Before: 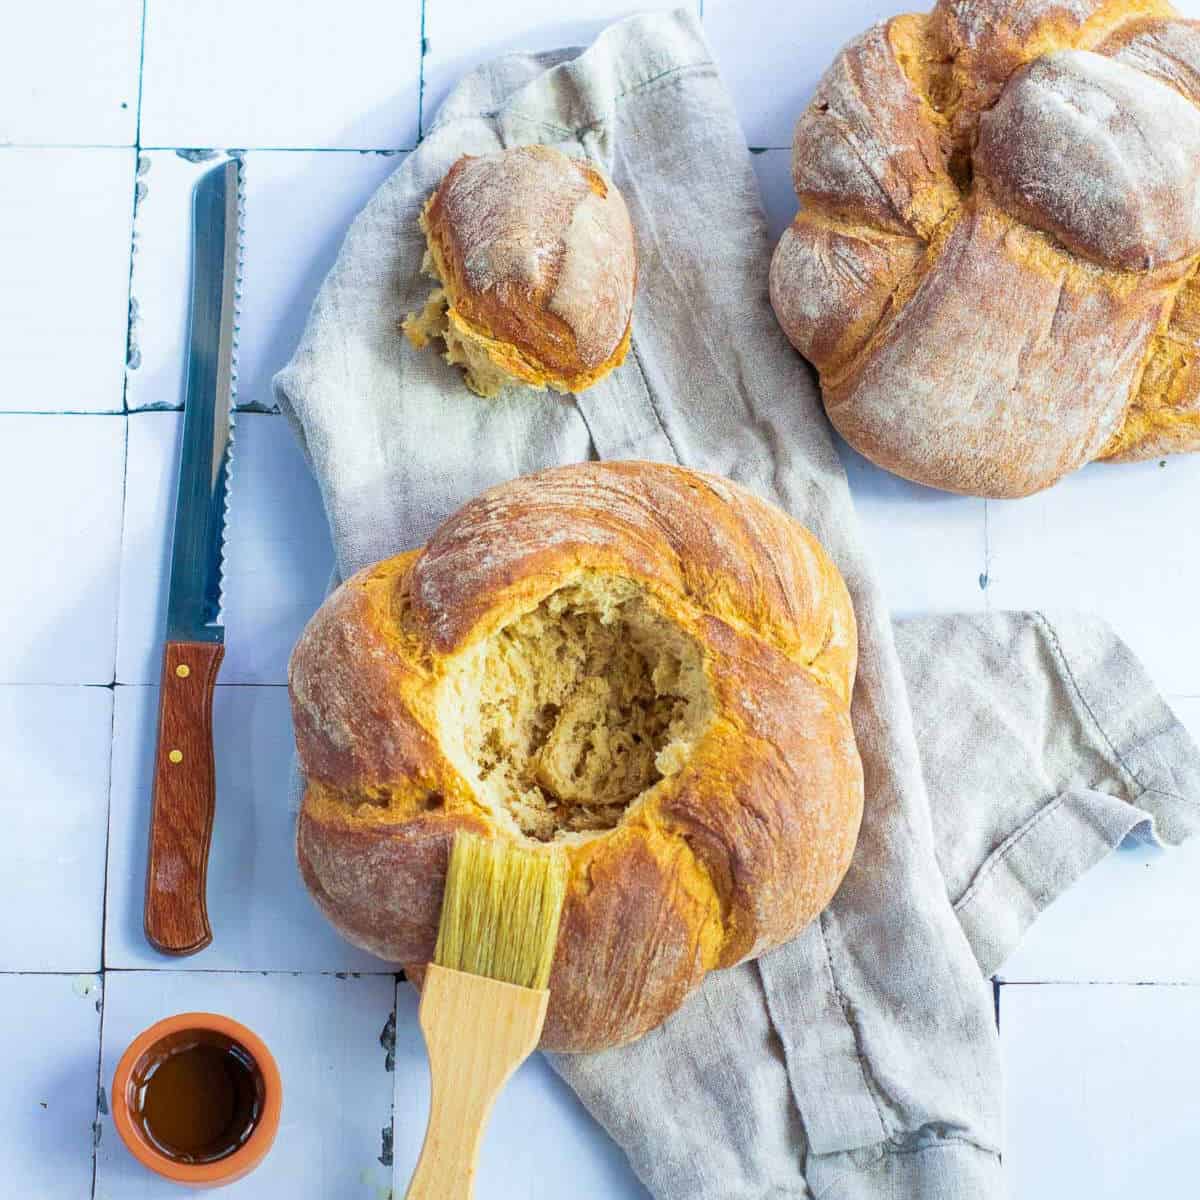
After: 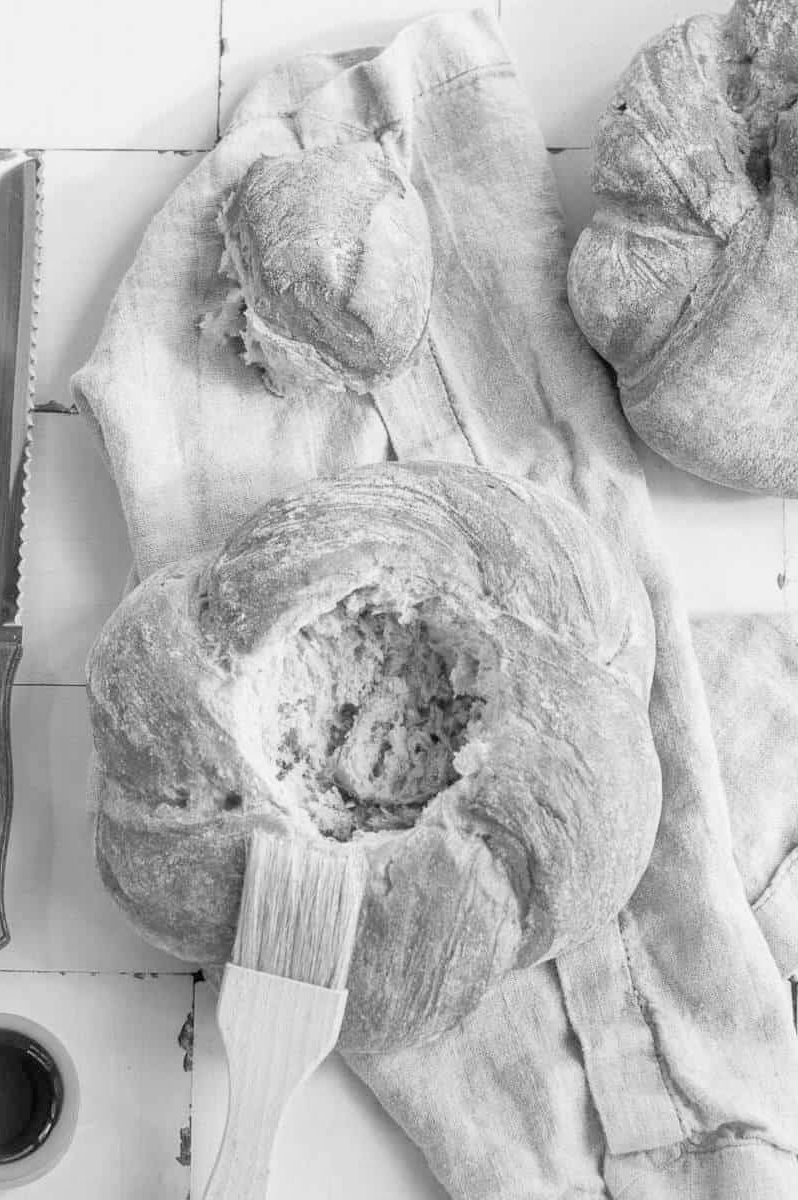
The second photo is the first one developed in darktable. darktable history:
crop: left 16.899%, right 16.556%
monochrome: a 32, b 64, size 2.3
contrast brightness saturation: brightness 0.15
